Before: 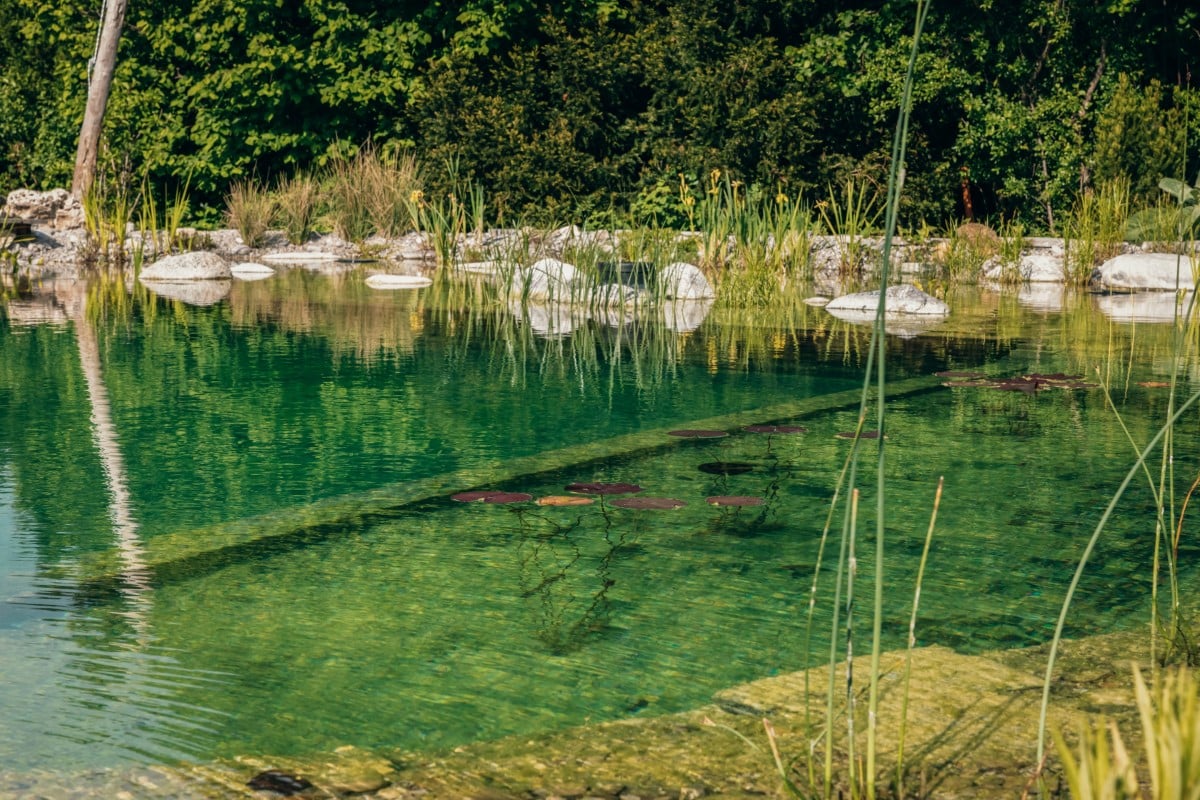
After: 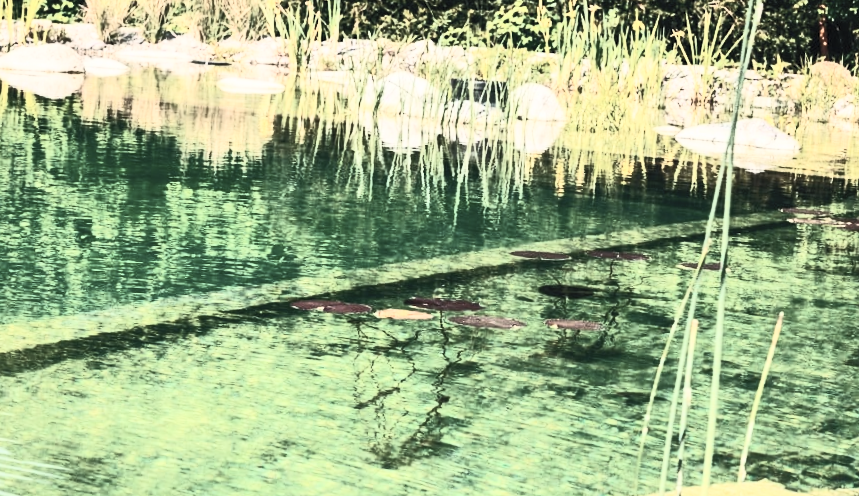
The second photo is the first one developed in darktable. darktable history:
crop and rotate: angle -3.37°, left 9.79%, top 20.73%, right 12.42%, bottom 11.82%
contrast brightness saturation: contrast 0.57, brightness 0.57, saturation -0.34
rgb curve: curves: ch0 [(0, 0) (0.284, 0.292) (0.505, 0.644) (1, 1)]; ch1 [(0, 0) (0.284, 0.292) (0.505, 0.644) (1, 1)]; ch2 [(0, 0) (0.284, 0.292) (0.505, 0.644) (1, 1)], compensate middle gray true
exposure: compensate highlight preservation false
